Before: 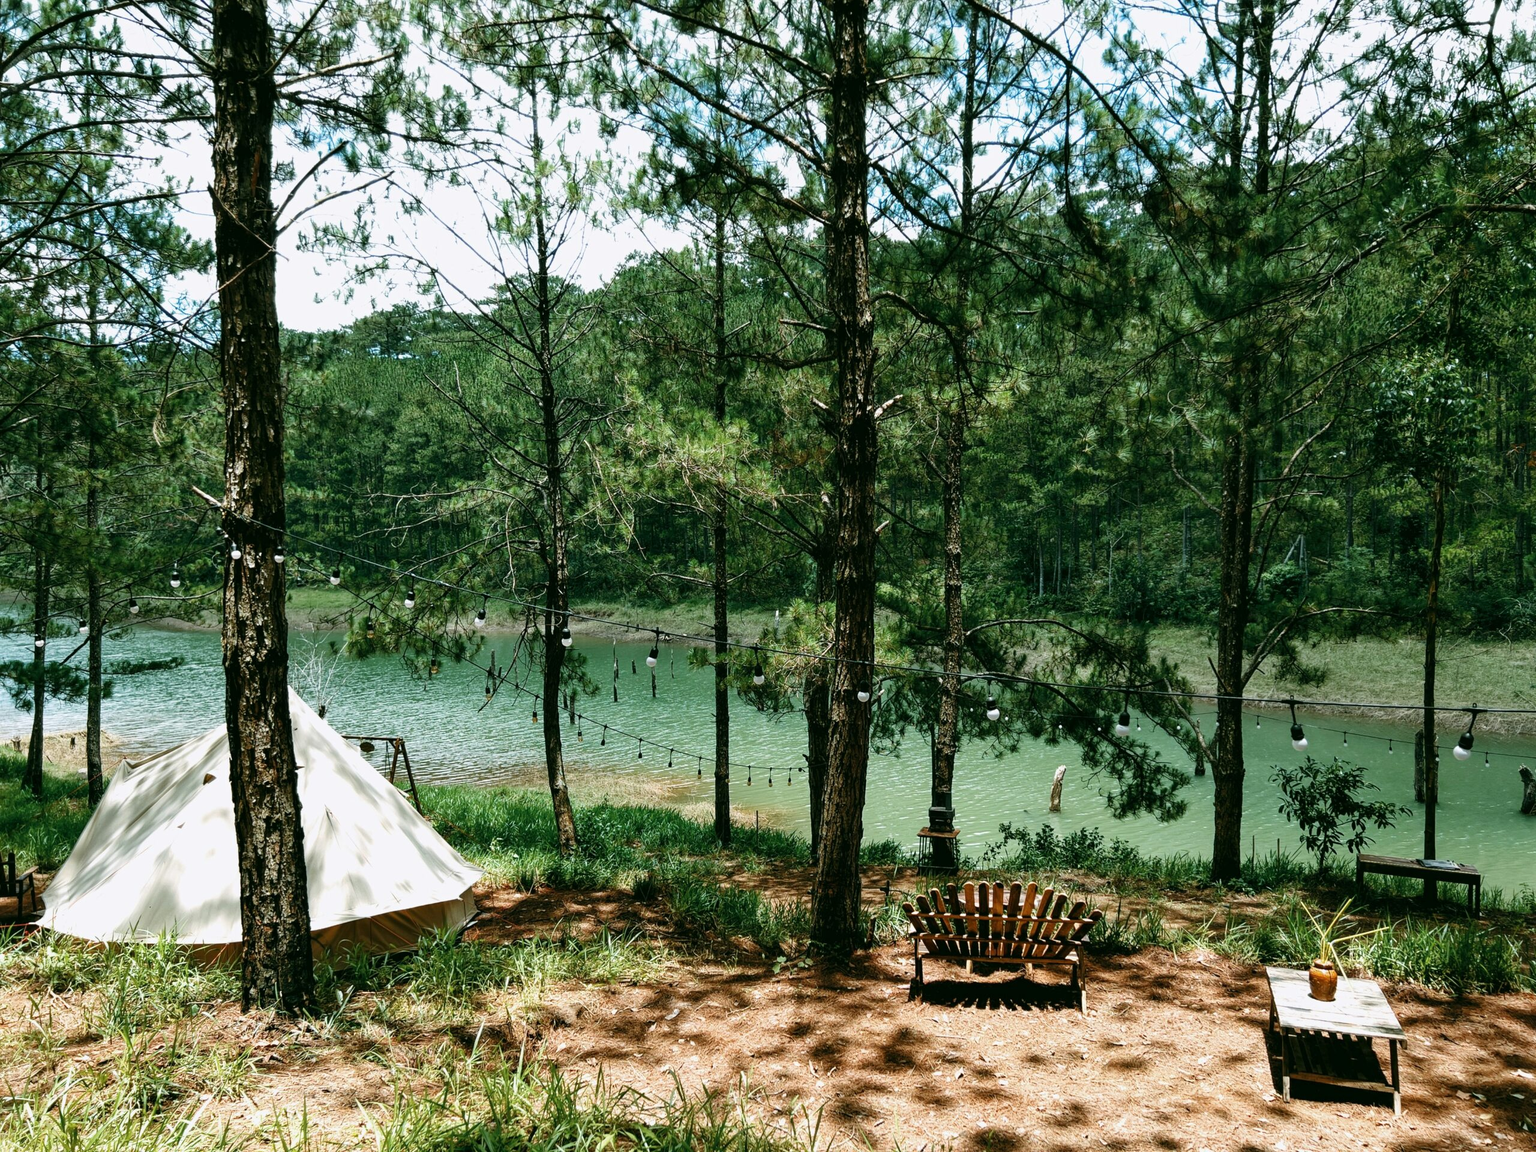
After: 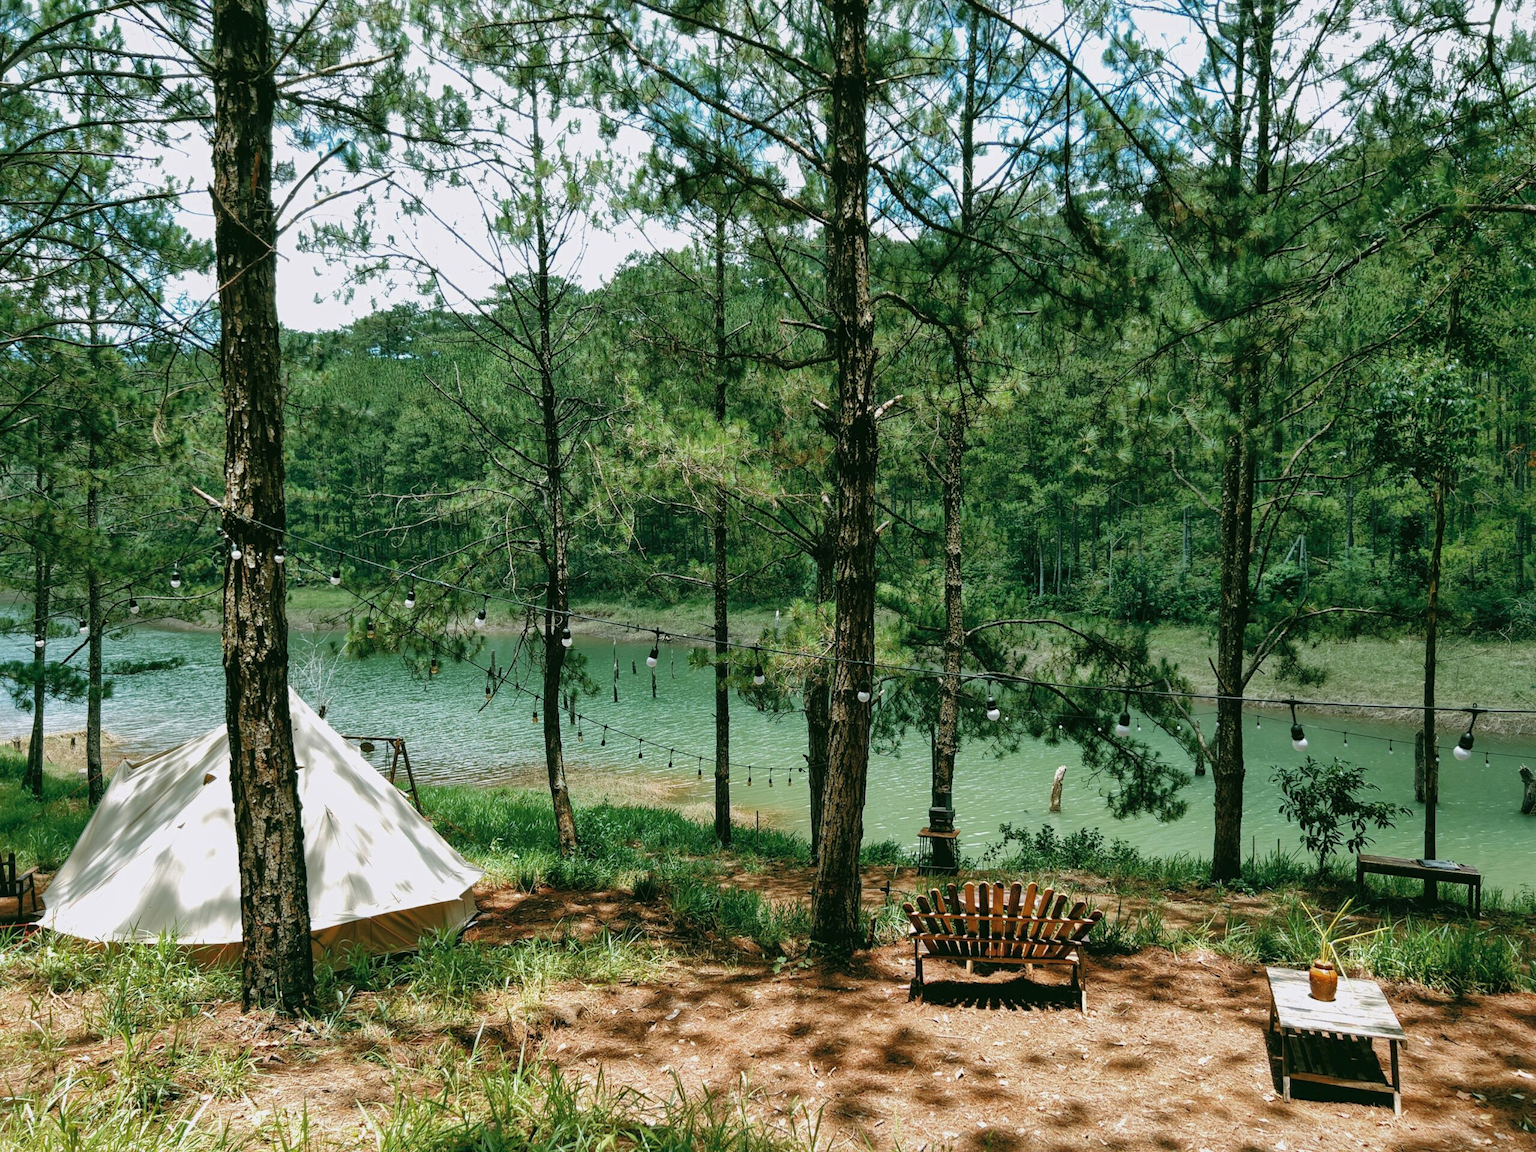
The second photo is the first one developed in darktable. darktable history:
shadows and highlights: shadows 60, highlights -60
rotate and perspective: crop left 0, crop top 0
